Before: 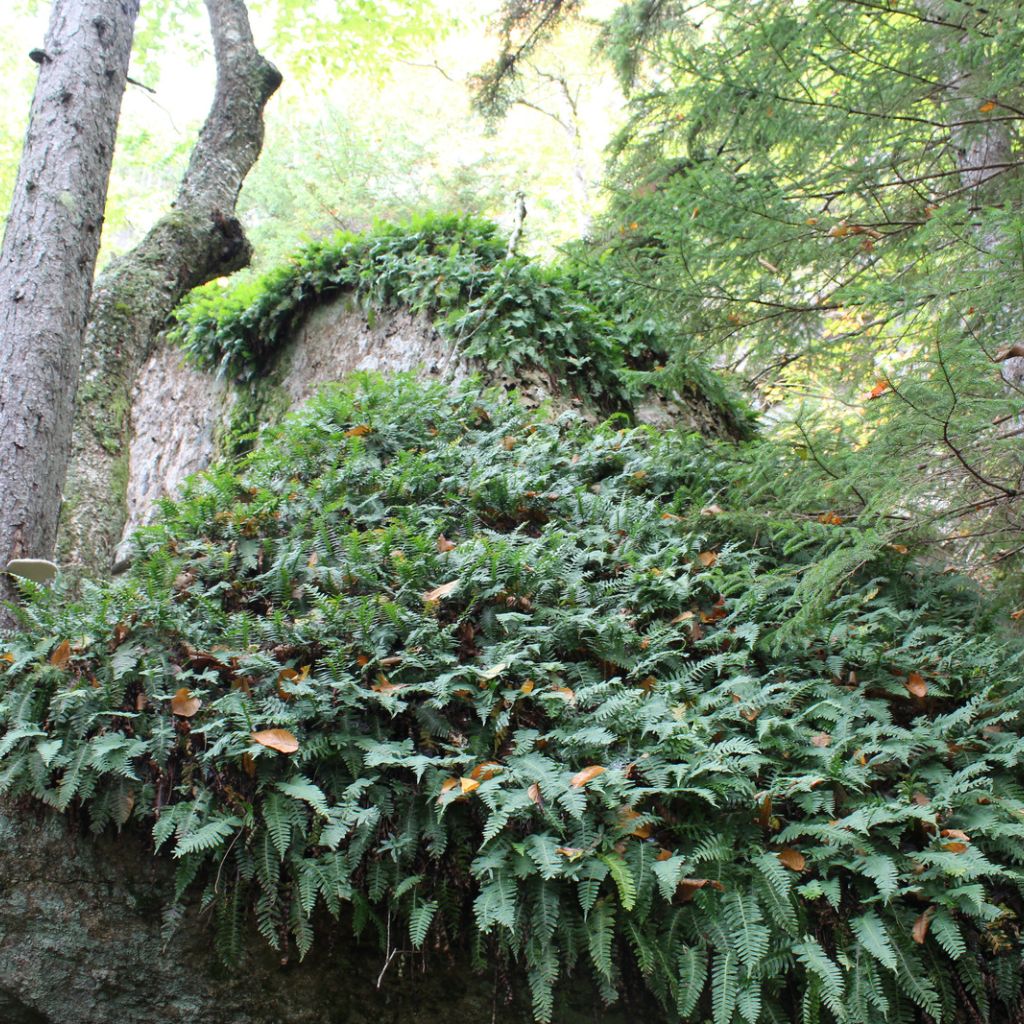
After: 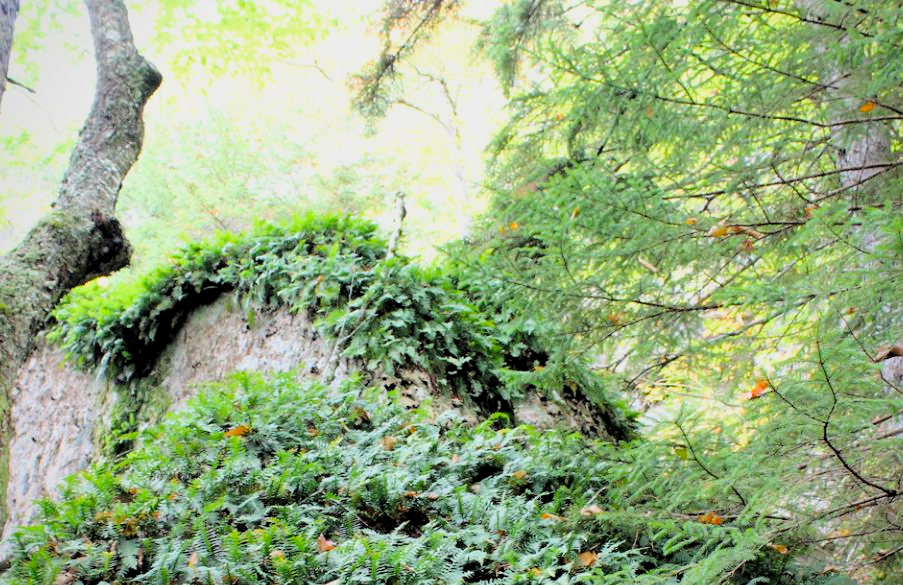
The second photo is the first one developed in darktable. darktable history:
rgb levels: levels [[0.01, 0.419, 0.839], [0, 0.5, 1], [0, 0.5, 1]]
vignetting: brightness -0.233, saturation 0.141
contrast brightness saturation: contrast 0.05, brightness 0.06, saturation 0.01
crop and rotate: left 11.812%, bottom 42.776%
filmic rgb: black relative exposure -7.75 EV, white relative exposure 4.4 EV, threshold 3 EV, target black luminance 0%, hardness 3.76, latitude 50.51%, contrast 1.074, highlights saturation mix 10%, shadows ↔ highlights balance -0.22%, color science v4 (2020), enable highlight reconstruction true
